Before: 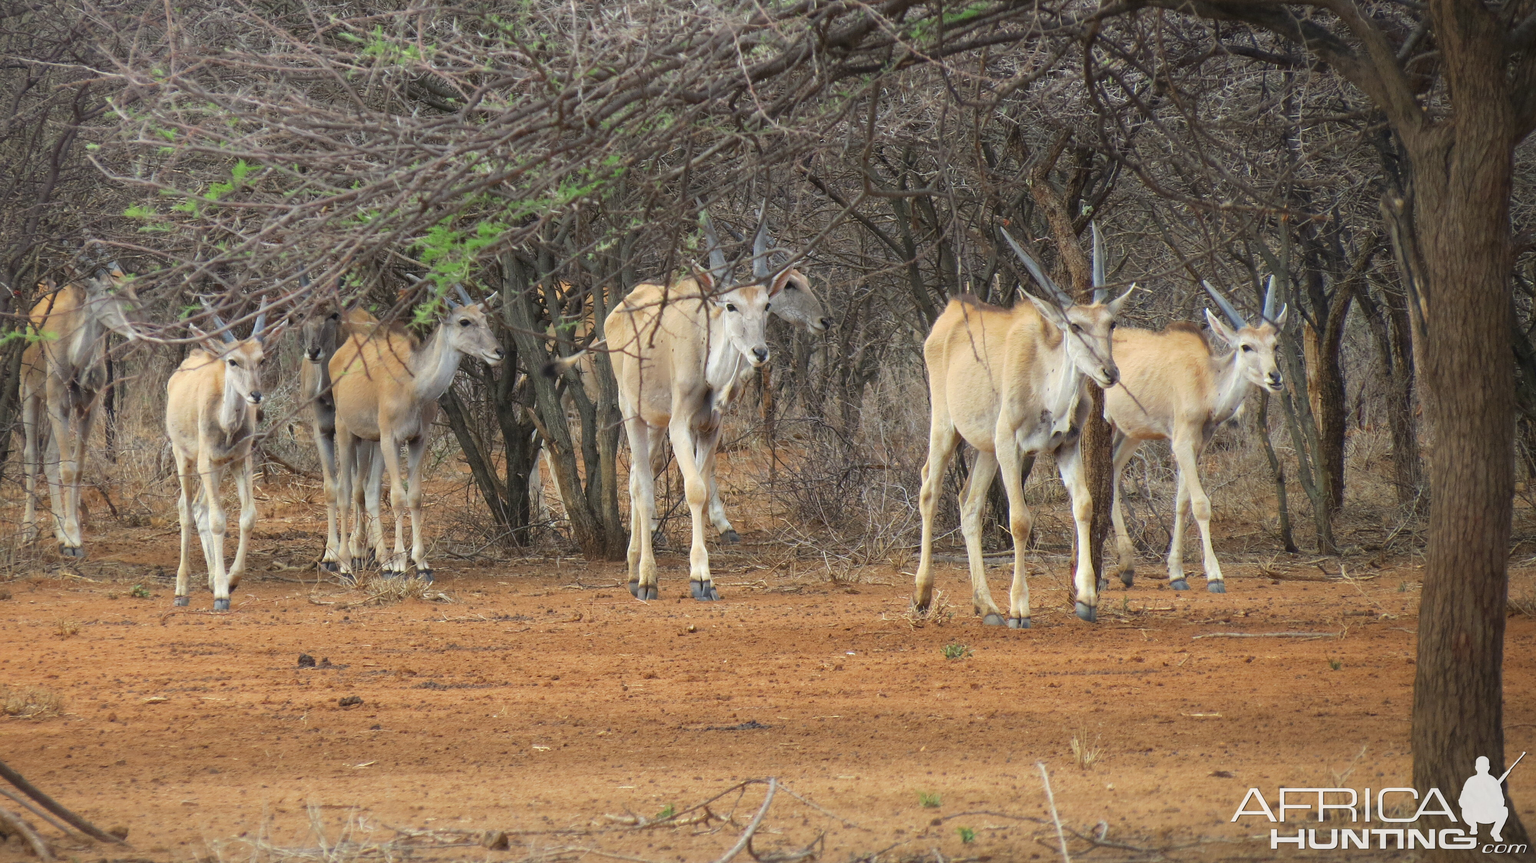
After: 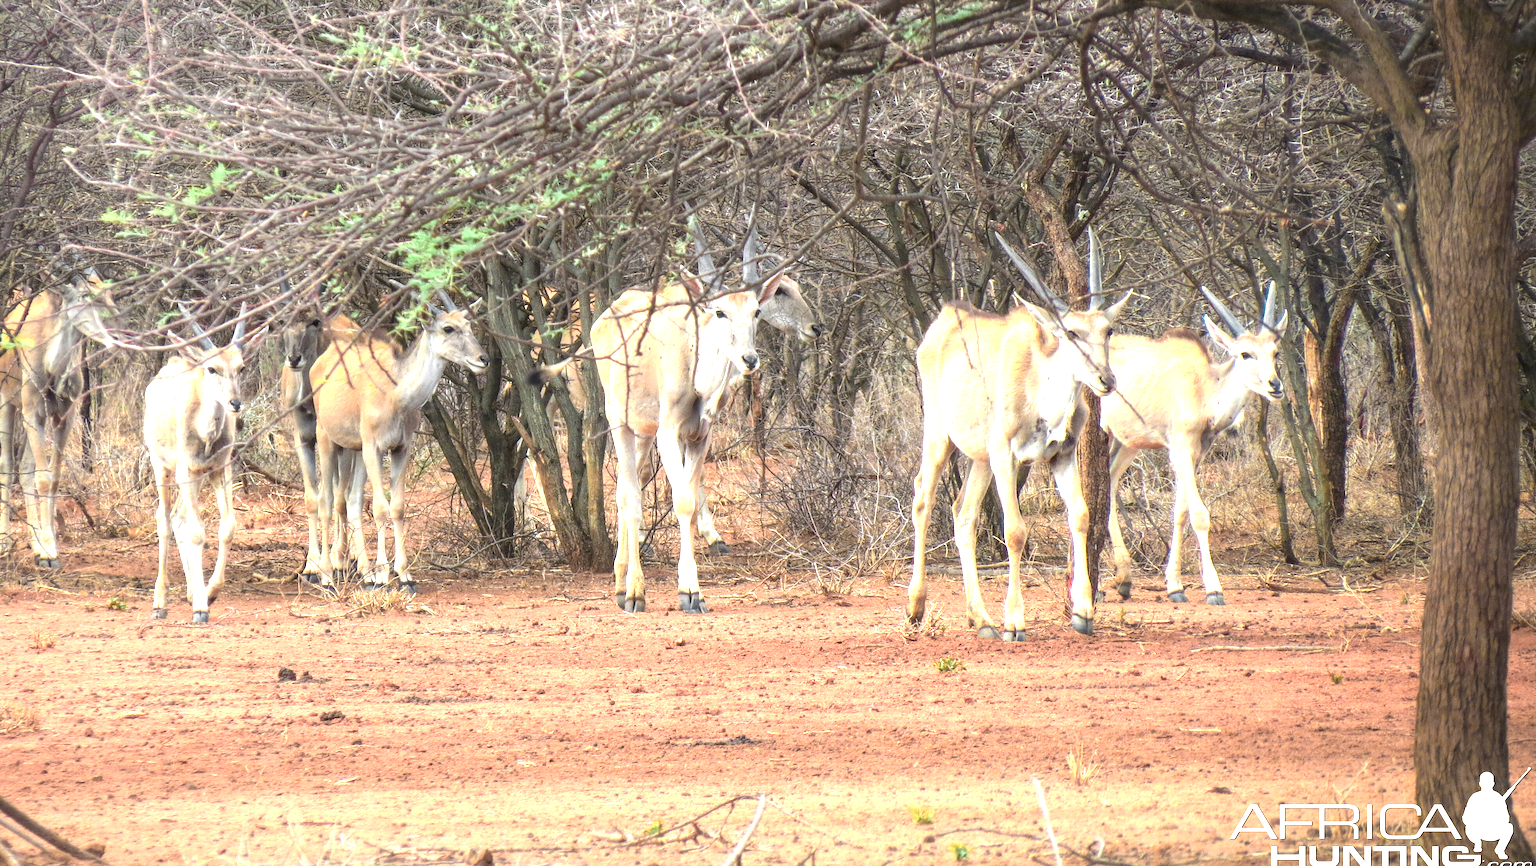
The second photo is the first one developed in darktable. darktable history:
exposure: black level correction 0, exposure 1.103 EV, compensate exposure bias true, compensate highlight preservation false
local contrast: on, module defaults
crop: left 1.672%, right 0.282%, bottom 1.622%
color zones: curves: ch0 [(0.257, 0.558) (0.75, 0.565)]; ch1 [(0.004, 0.857) (0.14, 0.416) (0.257, 0.695) (0.442, 0.032) (0.736, 0.266) (0.891, 0.741)]; ch2 [(0, 0.623) (0.112, 0.436) (0.271, 0.474) (0.516, 0.64) (0.743, 0.286)]
